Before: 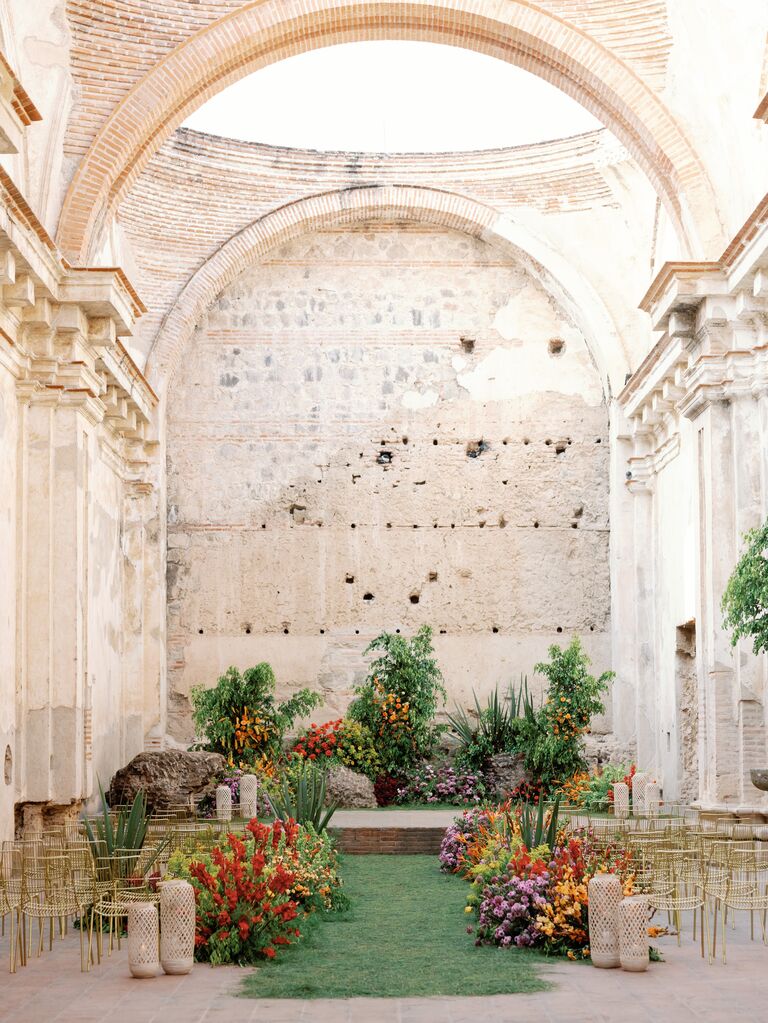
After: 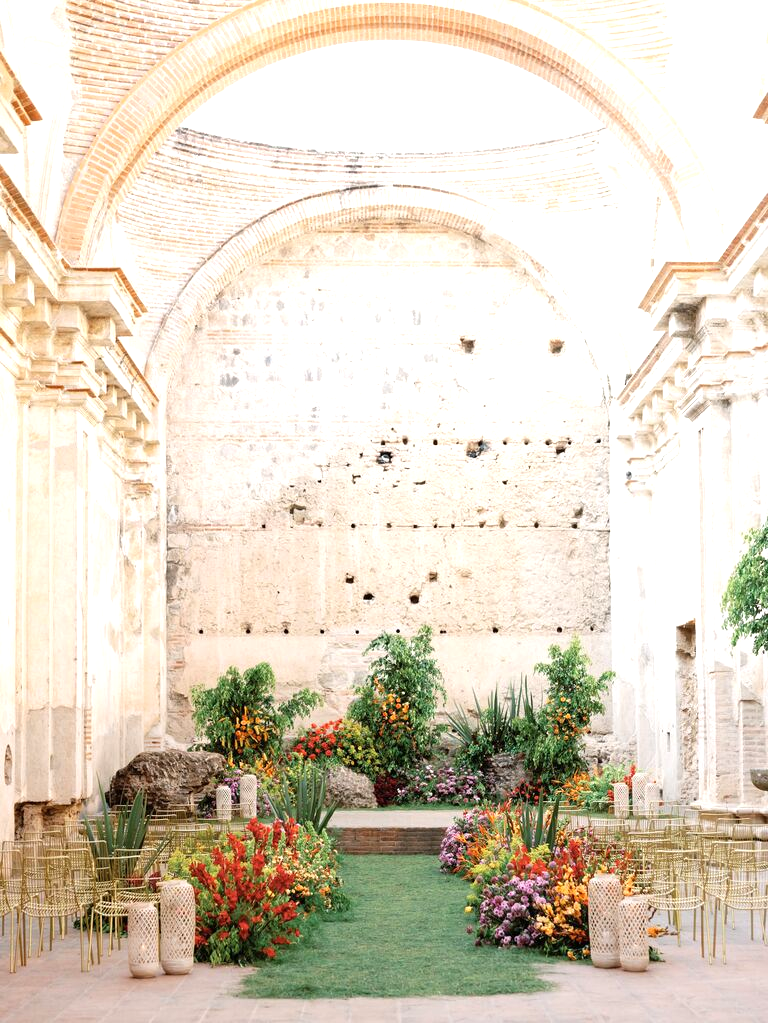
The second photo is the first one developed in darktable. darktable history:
exposure: exposure 0.559 EV, compensate exposure bias true, compensate highlight preservation false
